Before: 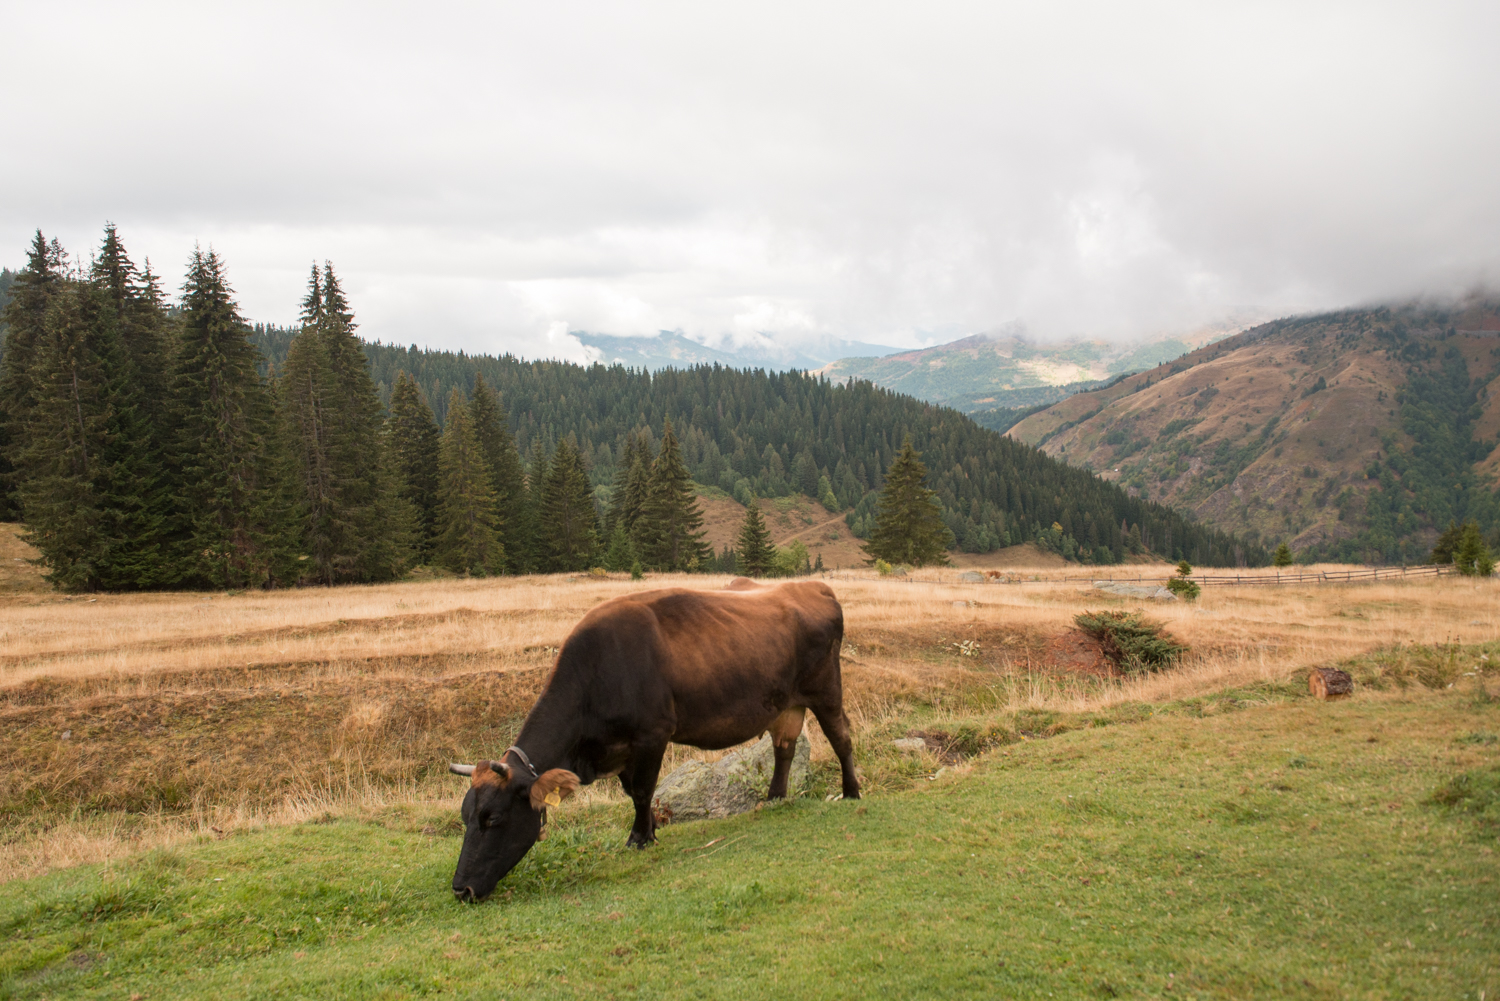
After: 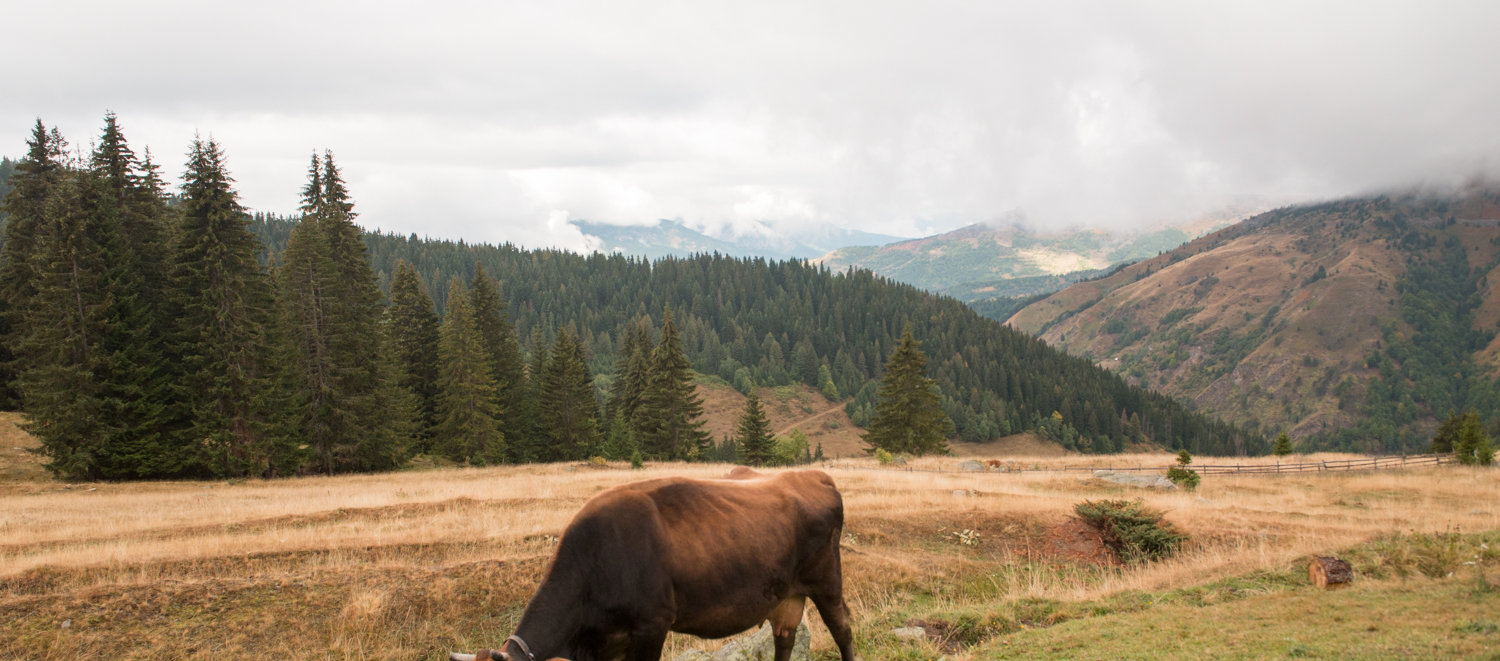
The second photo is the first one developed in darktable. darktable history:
crop: top 11.175%, bottom 22.739%
